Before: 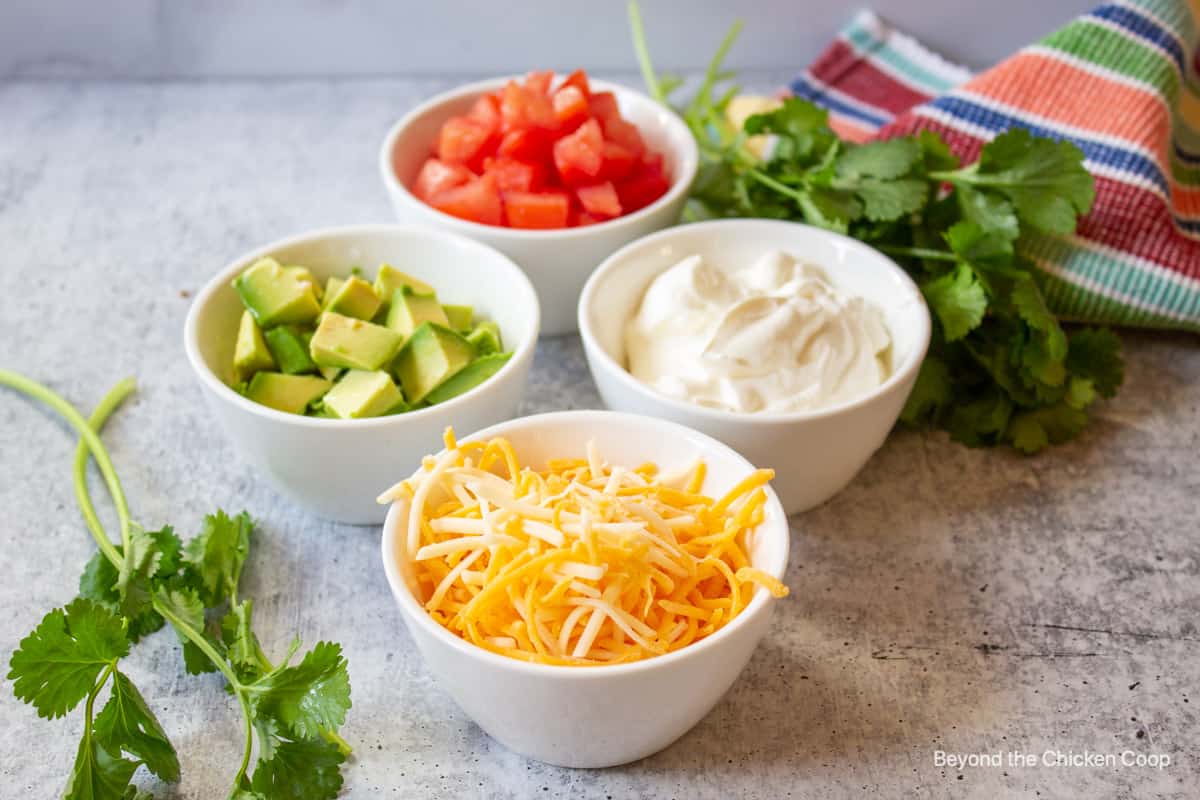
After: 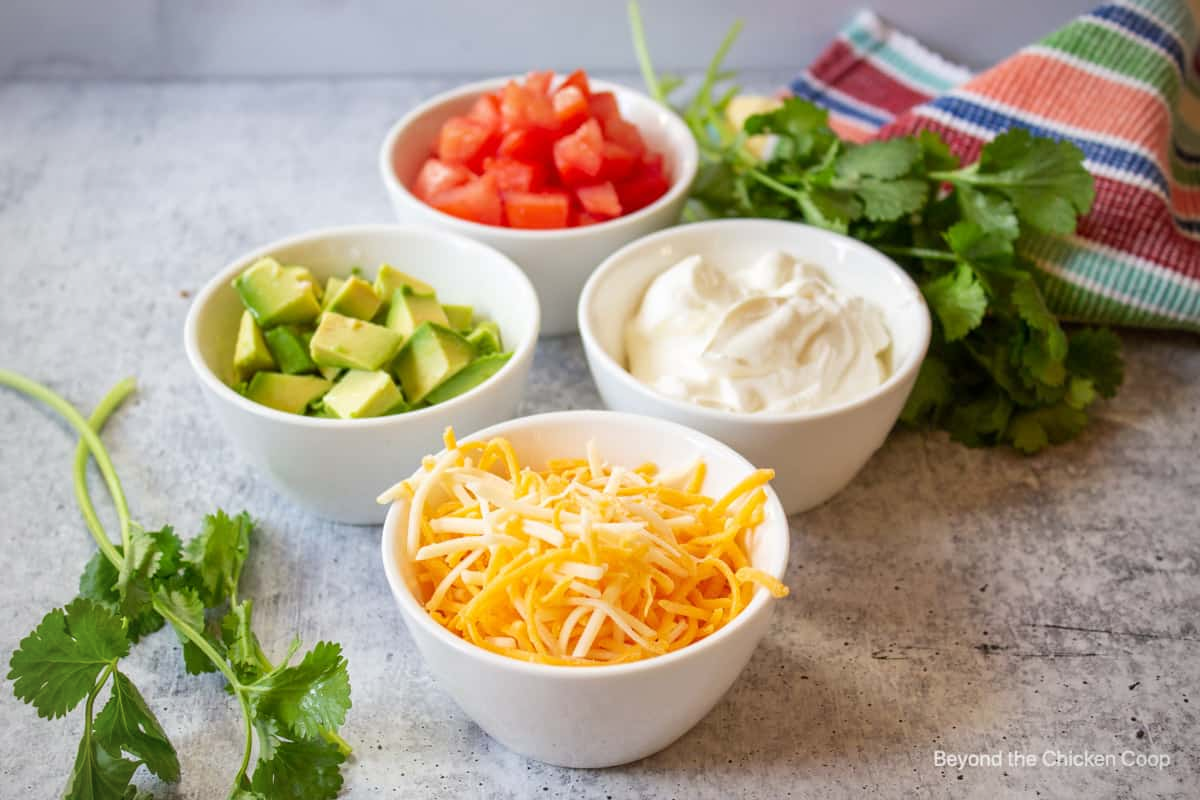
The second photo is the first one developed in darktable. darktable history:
vignetting: fall-off radius 83.04%
